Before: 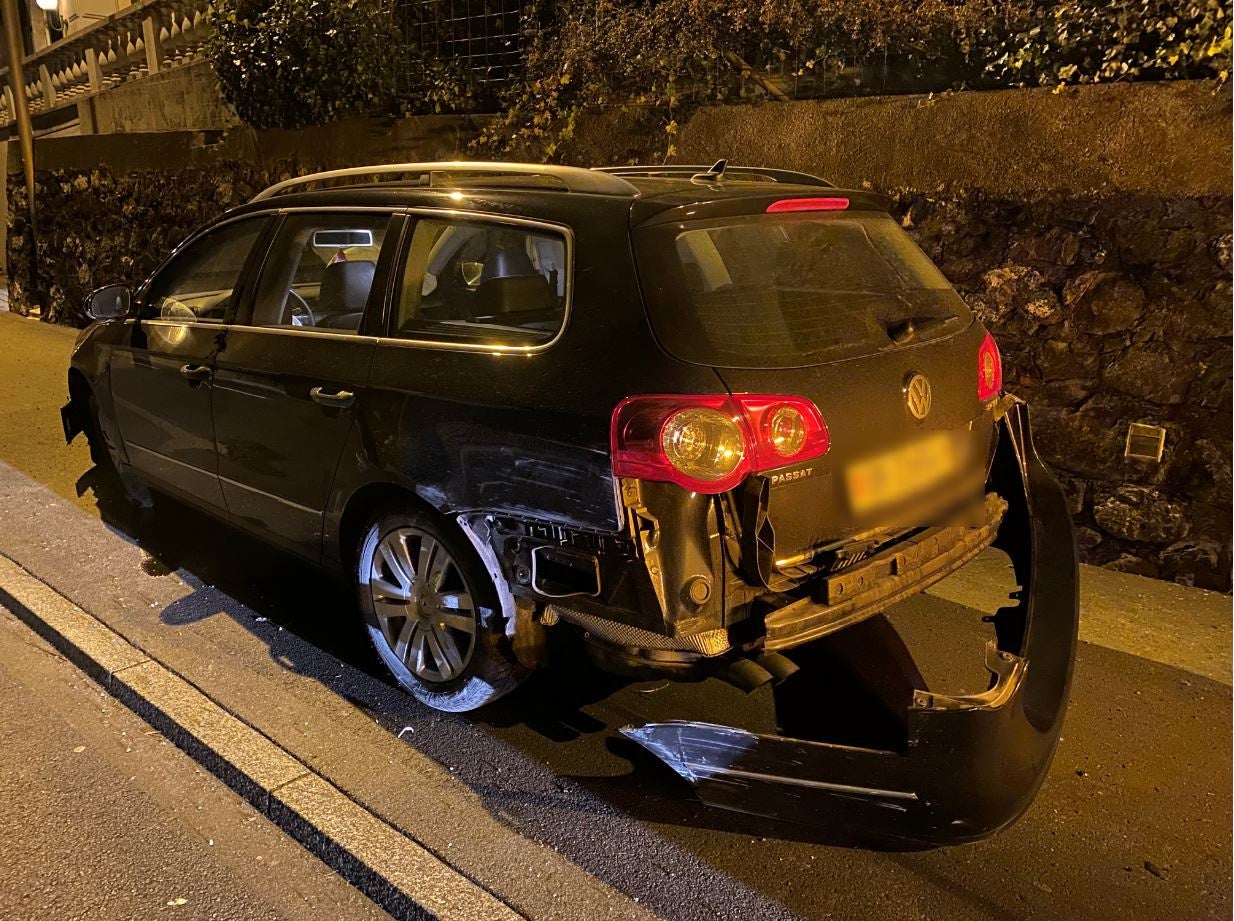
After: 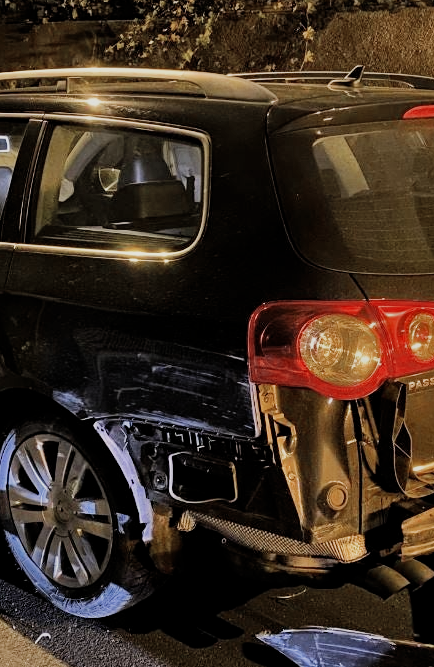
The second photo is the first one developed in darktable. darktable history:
filmic rgb: middle gray luminance 18.42%, black relative exposure -11.25 EV, white relative exposure 3.75 EV, threshold 6 EV, target black luminance 0%, hardness 5.87, latitude 57.4%, contrast 0.963, shadows ↔ highlights balance 49.98%, add noise in highlights 0, preserve chrominance luminance Y, color science v3 (2019), use custom middle-gray values true, iterations of high-quality reconstruction 0, contrast in highlights soft, enable highlight reconstruction true
crop and rotate: left 29.476%, top 10.214%, right 35.32%, bottom 17.333%
color zones: curves: ch0 [(0, 0.5) (0.125, 0.4) (0.25, 0.5) (0.375, 0.4) (0.5, 0.4) (0.625, 0.35) (0.75, 0.35) (0.875, 0.5)]; ch1 [(0, 0.35) (0.125, 0.45) (0.25, 0.35) (0.375, 0.35) (0.5, 0.35) (0.625, 0.35) (0.75, 0.45) (0.875, 0.35)]; ch2 [(0, 0.6) (0.125, 0.5) (0.25, 0.5) (0.375, 0.6) (0.5, 0.6) (0.625, 0.5) (0.75, 0.5) (0.875, 0.5)]
shadows and highlights: shadows 40, highlights -54, highlights color adjustment 46%, low approximation 0.01, soften with gaussian
